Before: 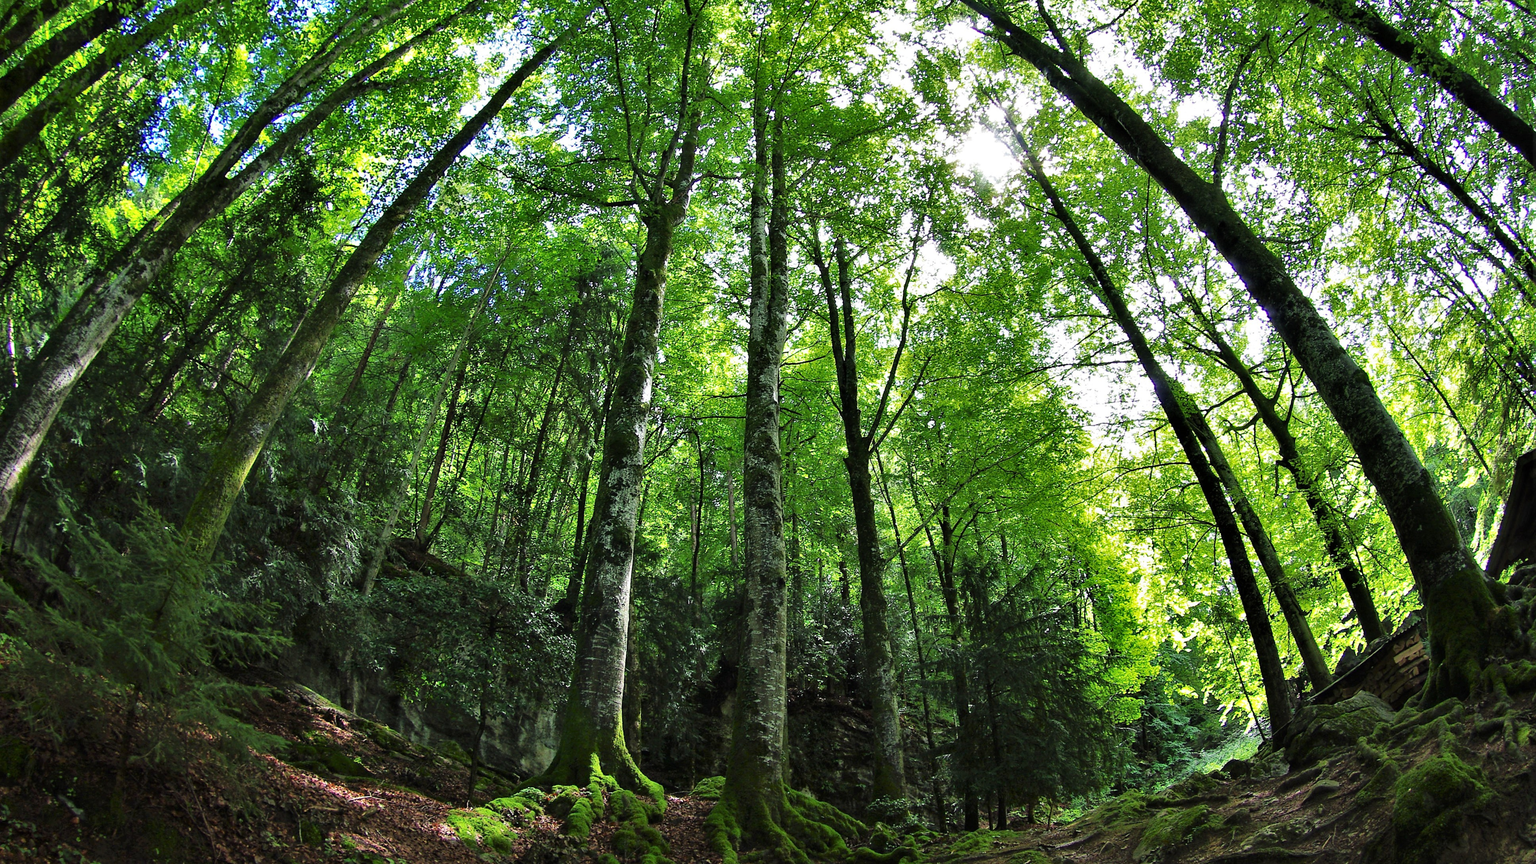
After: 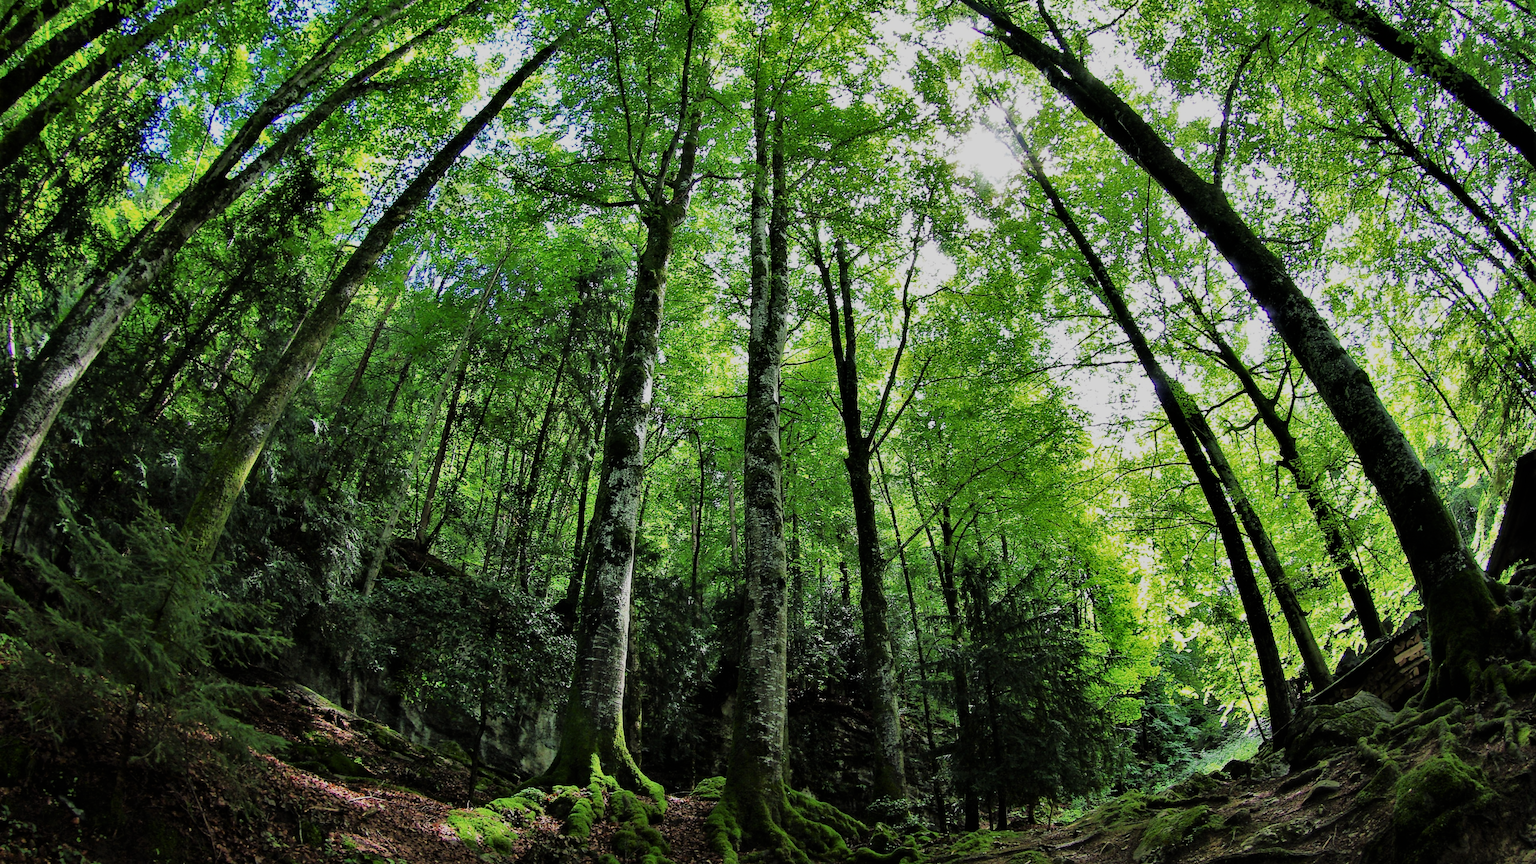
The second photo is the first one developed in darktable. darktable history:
filmic rgb: black relative exposure -7.65 EV, white relative exposure 4.56 EV, threshold 5.98 EV, hardness 3.61, enable highlight reconstruction true
